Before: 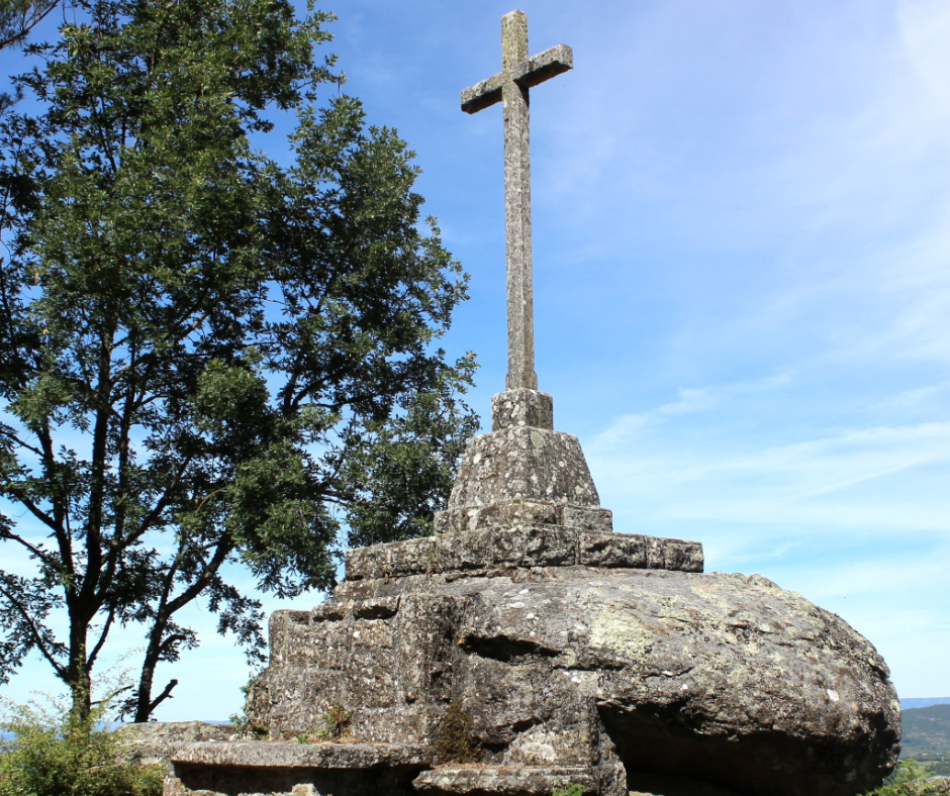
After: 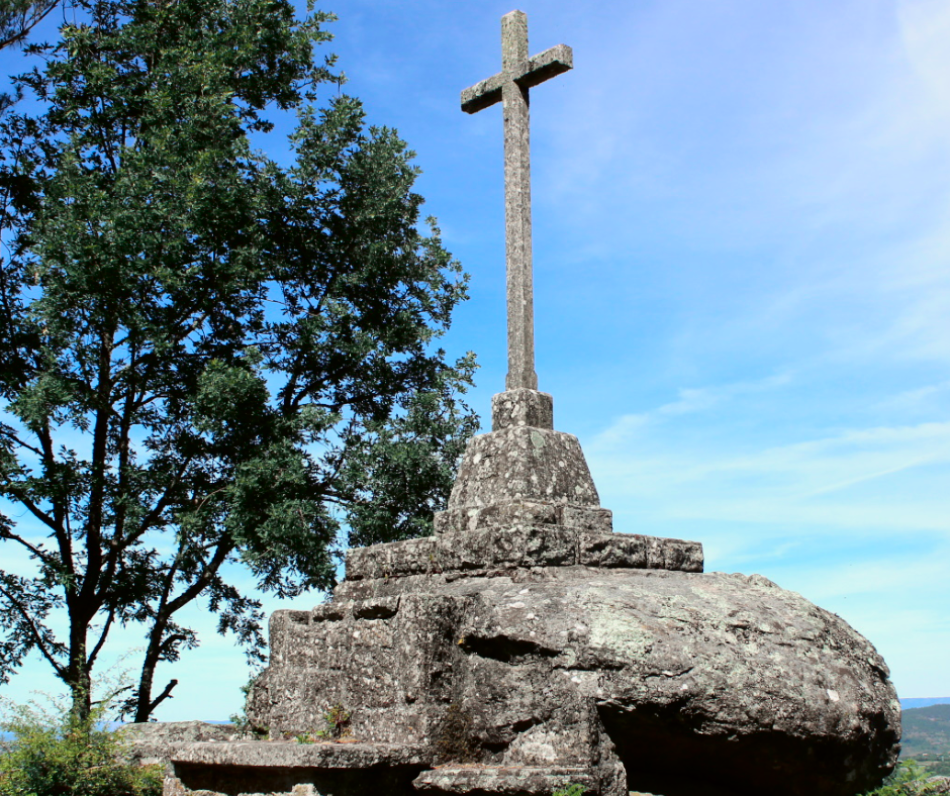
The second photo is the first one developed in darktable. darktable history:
tone curve: curves: ch0 [(0, 0) (0.068, 0.031) (0.183, 0.13) (0.341, 0.319) (0.547, 0.545) (0.828, 0.817) (1, 0.968)]; ch1 [(0, 0) (0.23, 0.166) (0.34, 0.308) (0.371, 0.337) (0.429, 0.408) (0.477, 0.466) (0.499, 0.5) (0.529, 0.528) (0.559, 0.578) (0.743, 0.798) (1, 1)]; ch2 [(0, 0) (0.431, 0.419) (0.495, 0.502) (0.524, 0.525) (0.568, 0.543) (0.6, 0.597) (0.634, 0.644) (0.728, 0.722) (1, 1)], color space Lab, independent channels, preserve colors none
